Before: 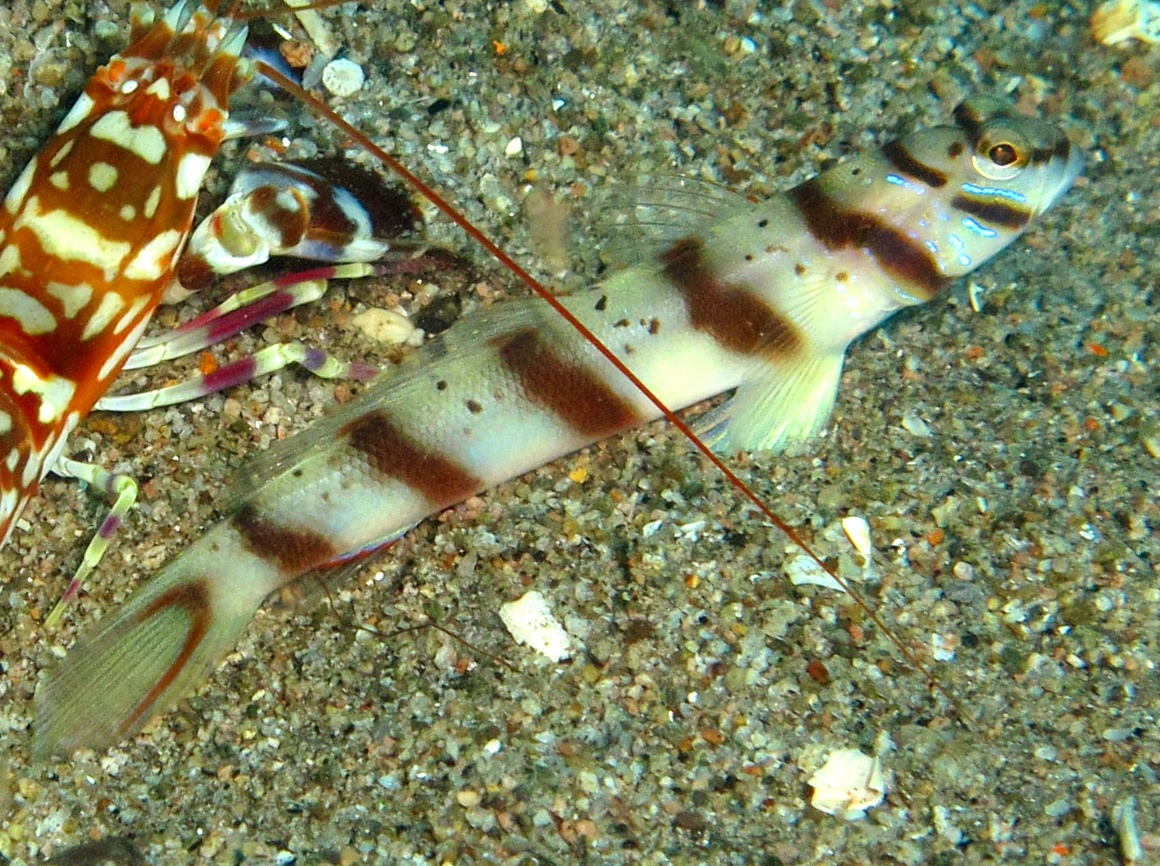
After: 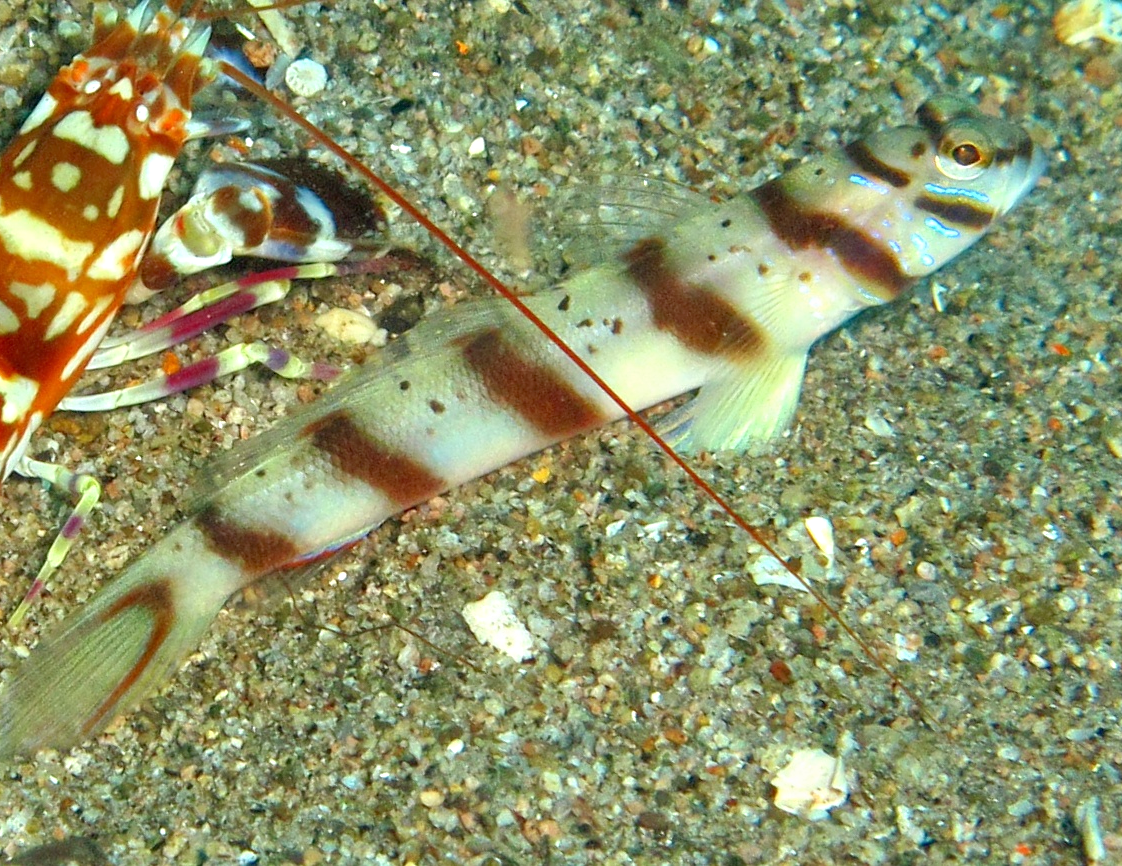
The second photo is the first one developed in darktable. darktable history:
crop and rotate: left 3.255%
tone equalizer: -8 EV 1.03 EV, -7 EV 0.974 EV, -6 EV 0.968 EV, -5 EV 0.961 EV, -4 EV 1.01 EV, -3 EV 0.724 EV, -2 EV 0.528 EV, -1 EV 0.243 EV
